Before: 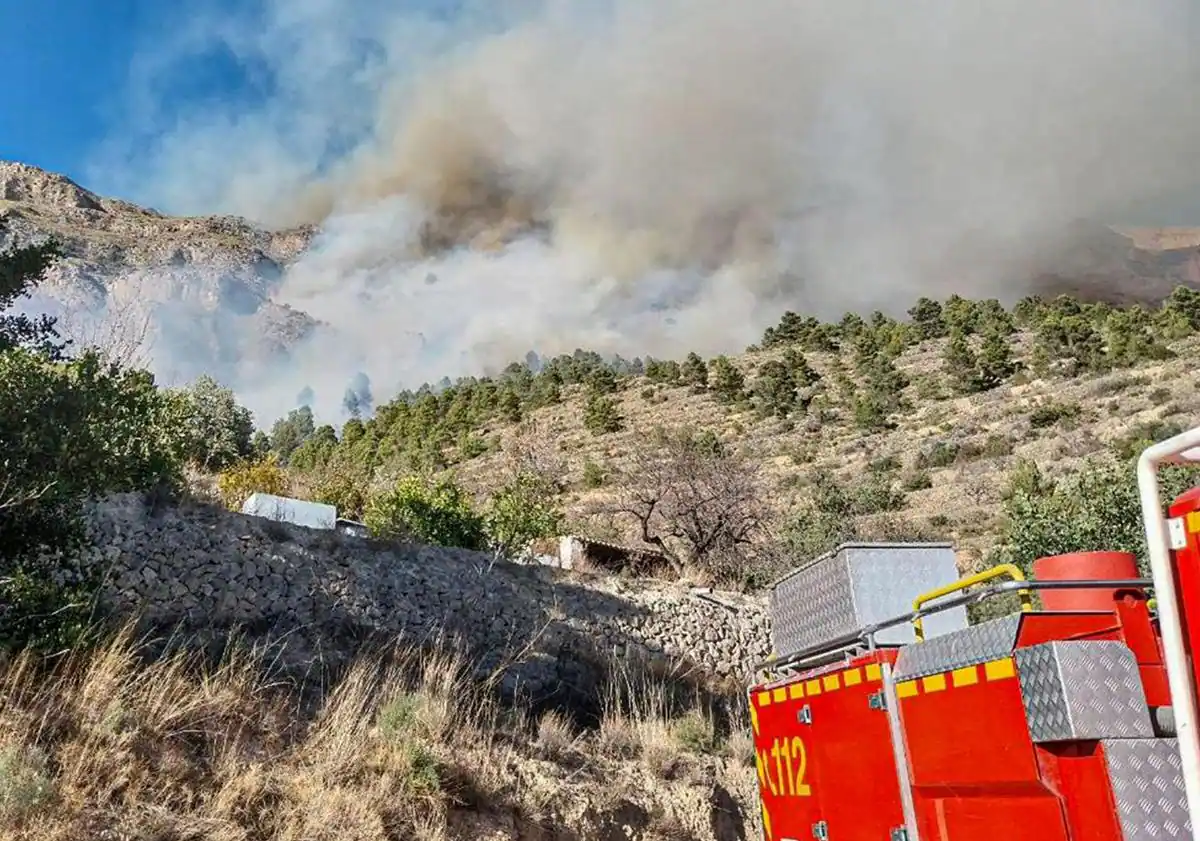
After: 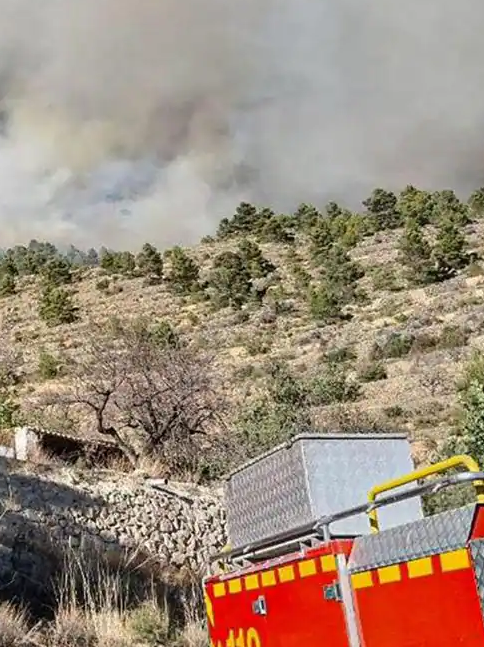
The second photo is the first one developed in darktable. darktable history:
crop: left 45.484%, top 12.979%, right 14.162%, bottom 10.048%
